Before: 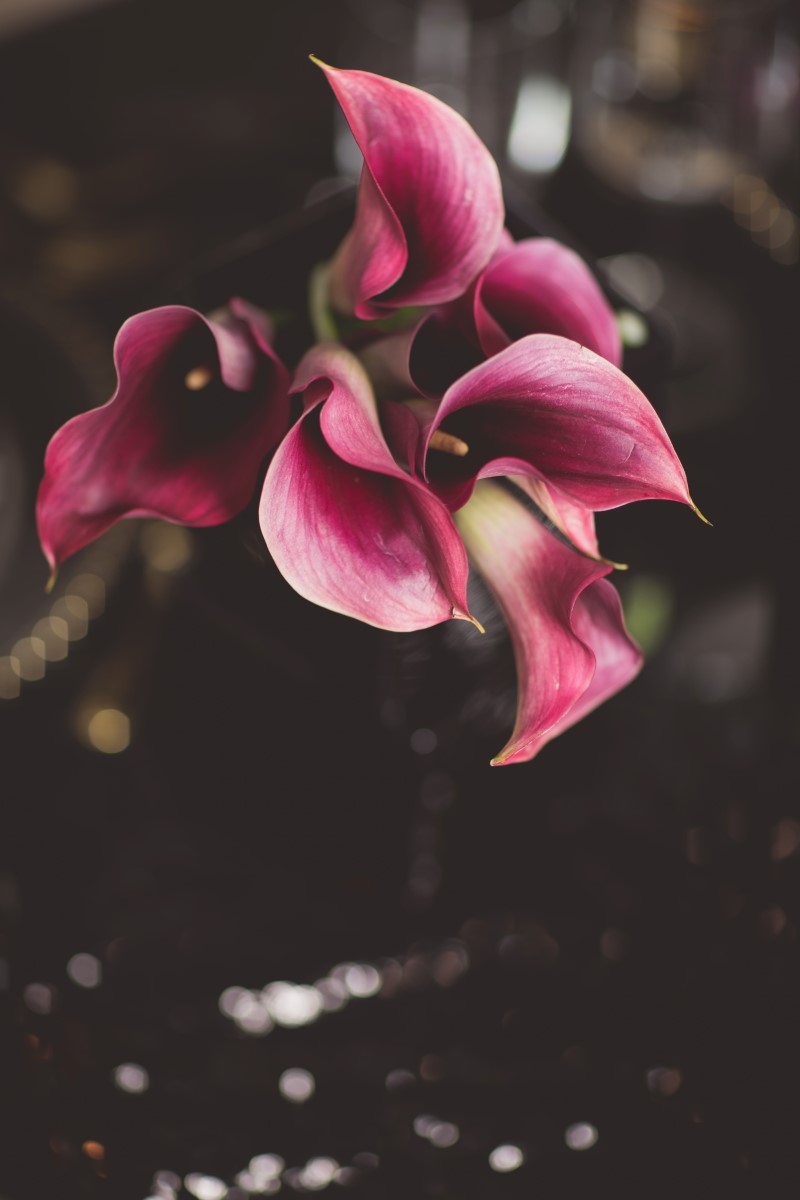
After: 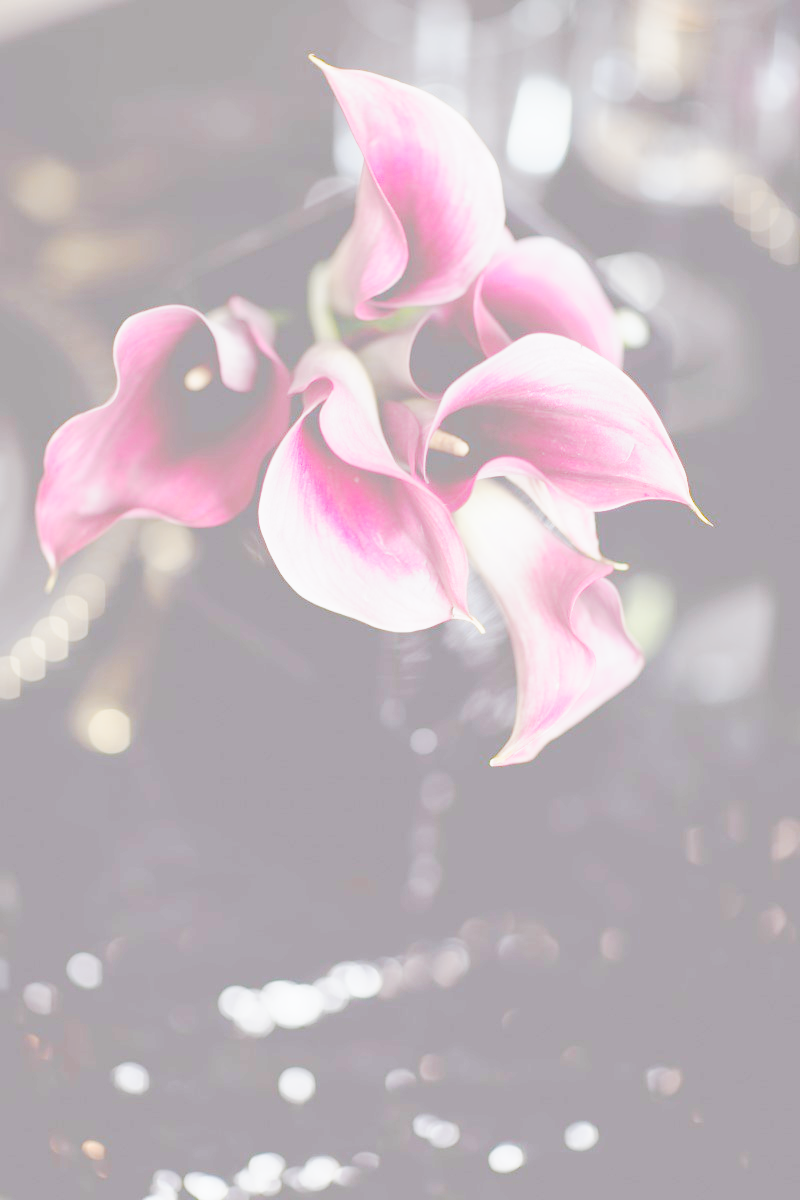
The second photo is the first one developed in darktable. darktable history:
tone curve: curves: ch0 [(0, 0) (0.003, 0.003) (0.011, 0.013) (0.025, 0.028) (0.044, 0.05) (0.069, 0.079) (0.1, 0.113) (0.136, 0.154) (0.177, 0.201) (0.224, 0.268) (0.277, 0.38) (0.335, 0.486) (0.399, 0.588) (0.468, 0.688) (0.543, 0.787) (0.623, 0.854) (0.709, 0.916) (0.801, 0.957) (0.898, 0.978) (1, 1)], preserve colors none
color look up table: target L [79.94, 78.84, 78.47, 77.6, 71.36, 74.07, 60.96, 55.97, 43.74, 36.02, 199.88, 99.55, 95.4, 94.28, 89.87, 78.78, 81.56, 81.56, 78.44, 79.49, 77.81, 77.02, 75.16, 68.75, 68.04, 66.66, 63.41, 58.81, 52.72, 52.59, 50.25, 47.48, 43.88, 38.21, 25.92, 20.88, 59.95, 57.13, 52.02, 46.64, 33.69, 37.09, 81.29, 79.11, 63.71, 59.43, 55.4, 57.08, 0], target a [-2.578, -1.594, -4.363, -3.798, -19.85, -31.74, -52.19, -37.32, -10.85, -0.817, 0, 0.057, -0.139, -0.011, -0.012, -8.458, 0.09, -0.011, 3.541, -0.006, 2.735, -0.004, -0.554, 16.65, -0.265, 15.04, 29.77, 41.38, 45.27, 0.009, 50.47, 49.66, 50.17, 14.83, -0.551, 0.083, 9.065, 49.94, 26.62, 3.487, 21.31, 11.1, -7.722, -10.09, -30.5, -27.68, -8.49, -16.13, 0], target b [-5.545, -3.193, -3.724, -8.37, 47.34, -14.05, 18.15, 25.13, 20.26, -2.26, 0, -0.701, 0.551, 0.084, 0.091, 66.9, -0.273, 0.098, -0.625, 0.044, -0.147, 0.026, -0.328, 60.66, -2.412, 10.78, 54.66, 49.6, 12.5, -2.562, -2.39, 23.08, 25.98, 11.71, -0.957, -0.575, -21.65, -12.46, -26.64, -50.14, -20.1, -54.46, -10.88, -8.914, -51.74, -49.82, -25.58, -62.1, 0], num patches 48
